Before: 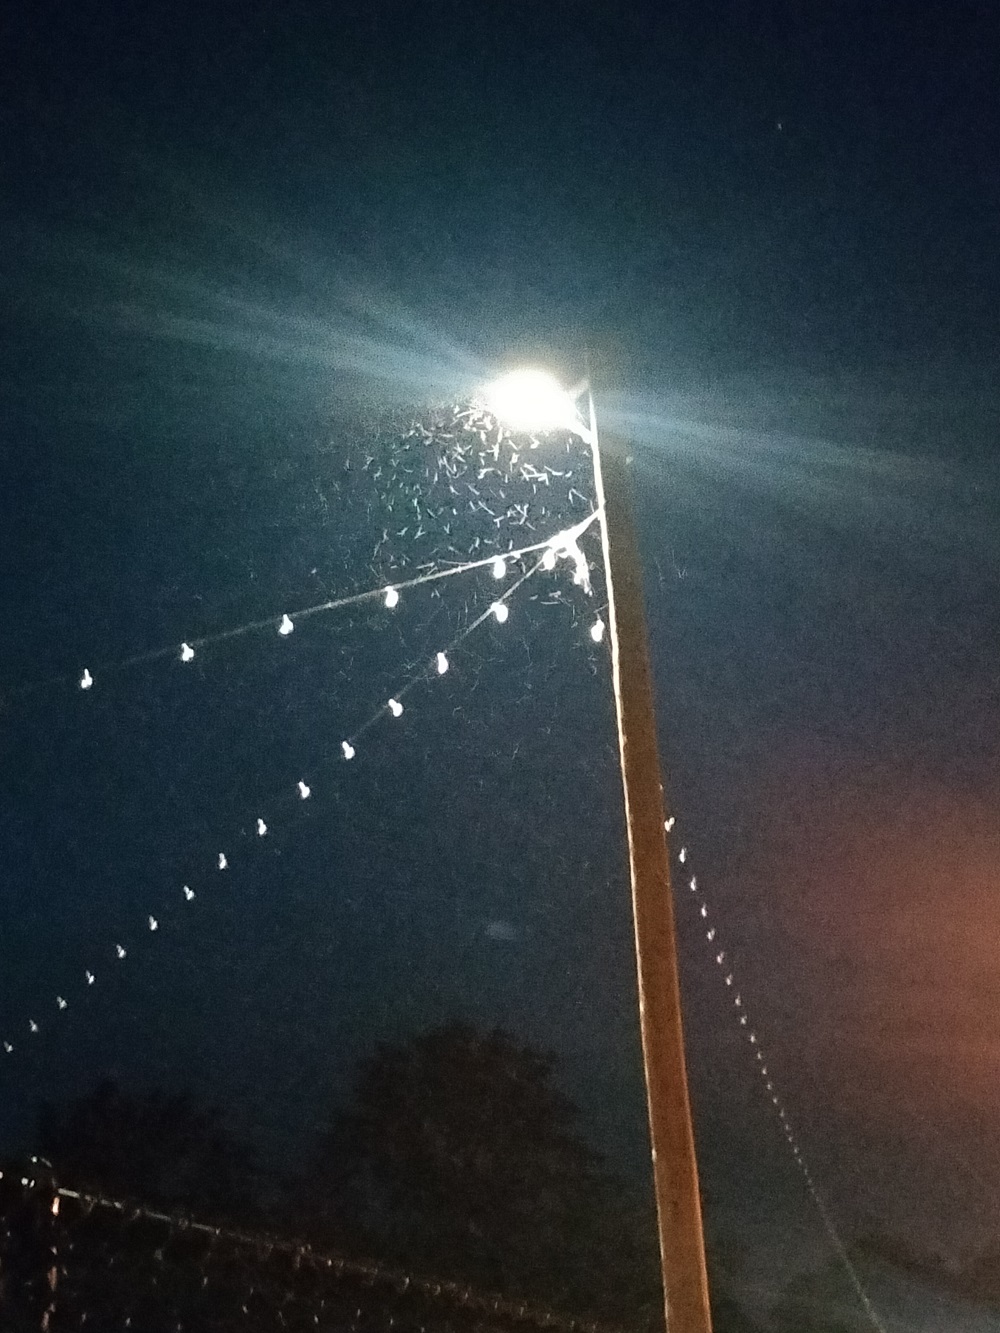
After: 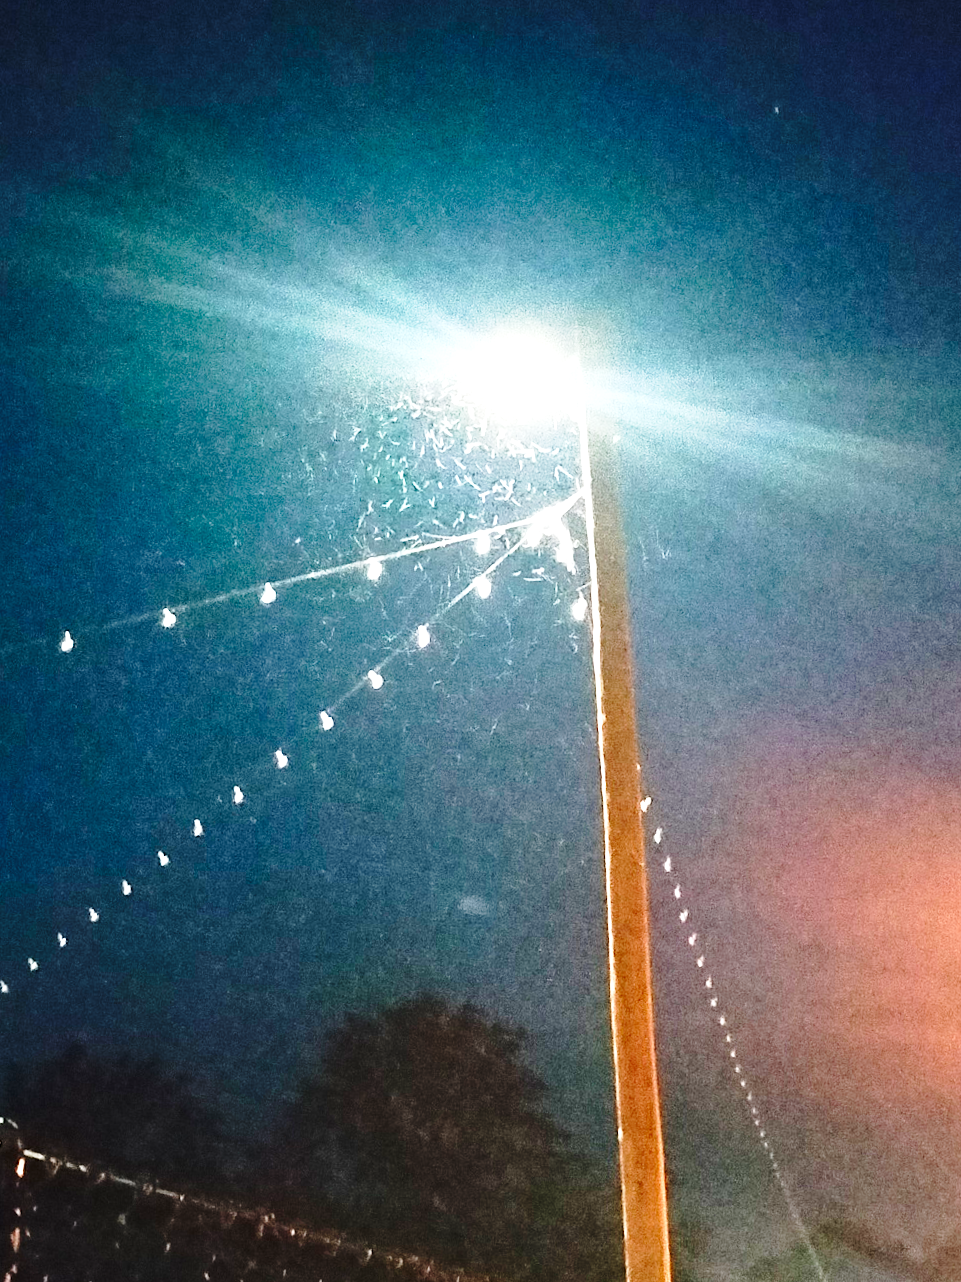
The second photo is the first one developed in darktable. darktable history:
base curve: curves: ch0 [(0, 0) (0.028, 0.03) (0.121, 0.232) (0.46, 0.748) (0.859, 0.968) (1, 1)], preserve colors none
exposure: black level correction 0, exposure 1.2 EV, compensate highlight preservation false
crop and rotate: angle -1.72°
